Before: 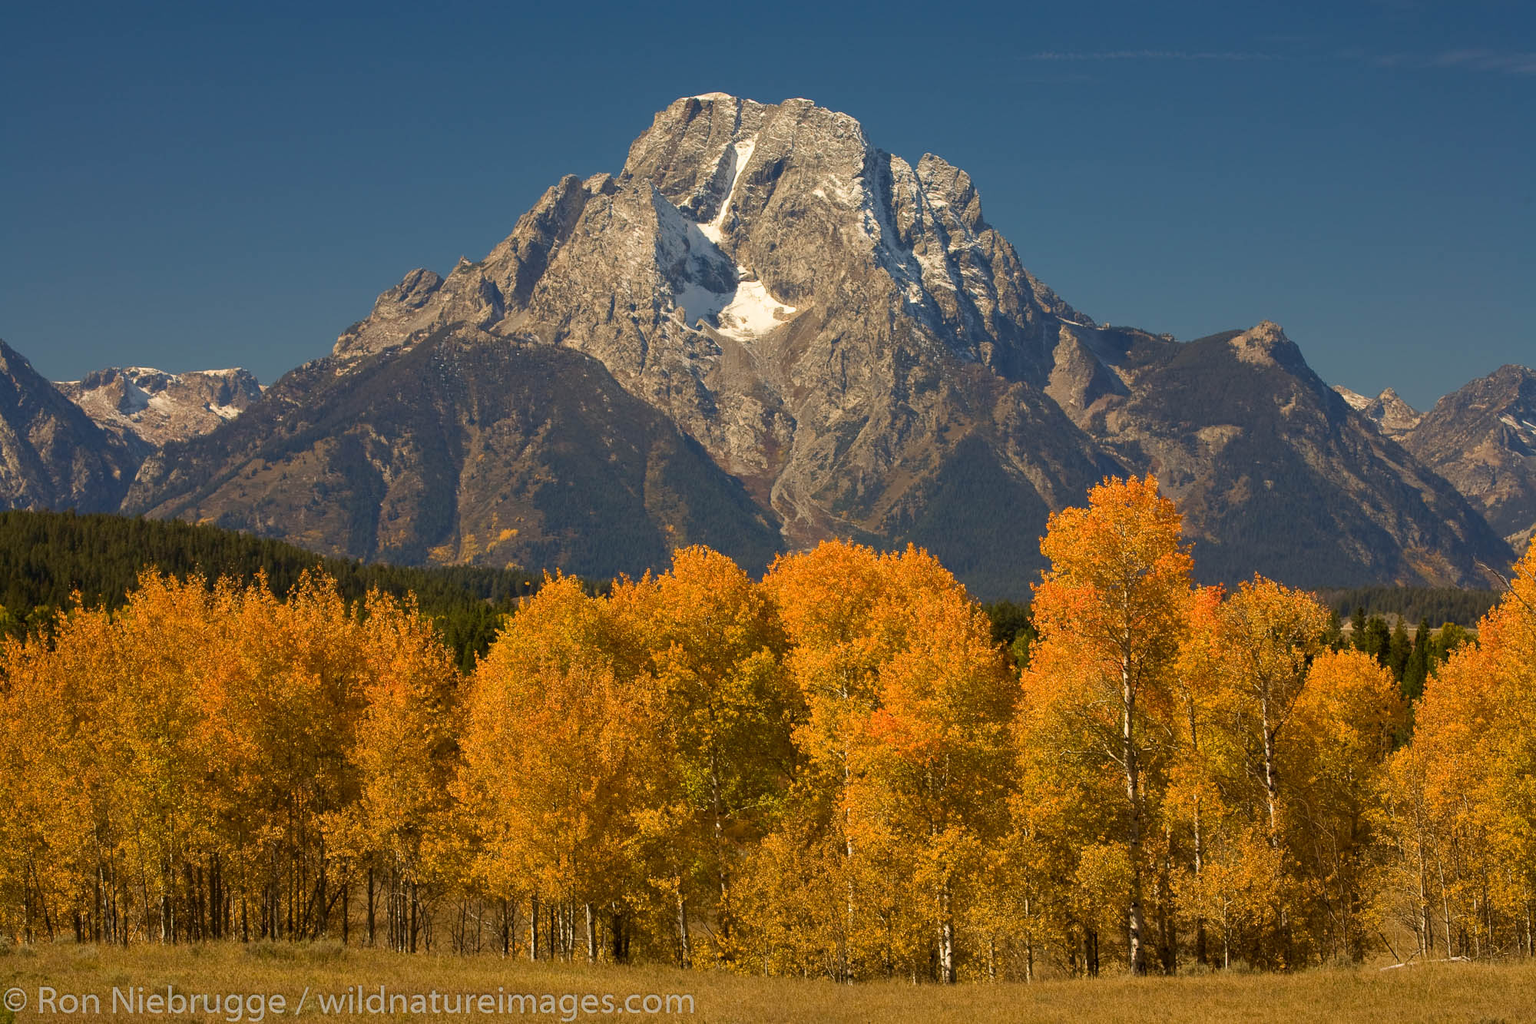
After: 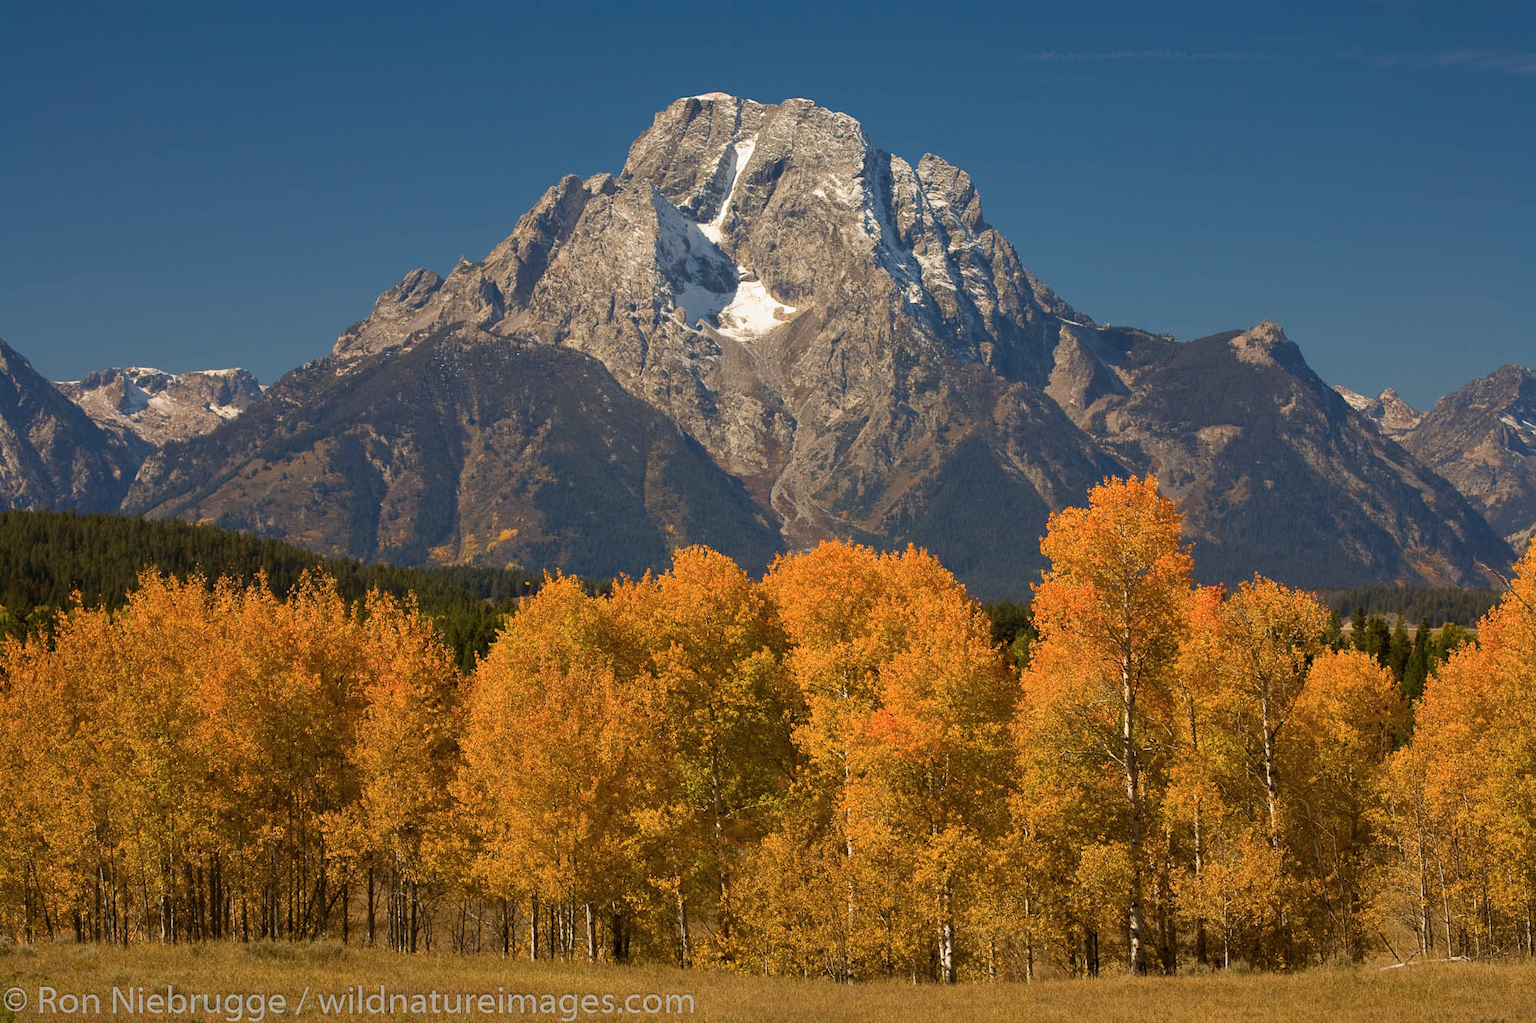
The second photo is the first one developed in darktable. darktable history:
color correction: highlights a* -0.813, highlights b* -8.27
